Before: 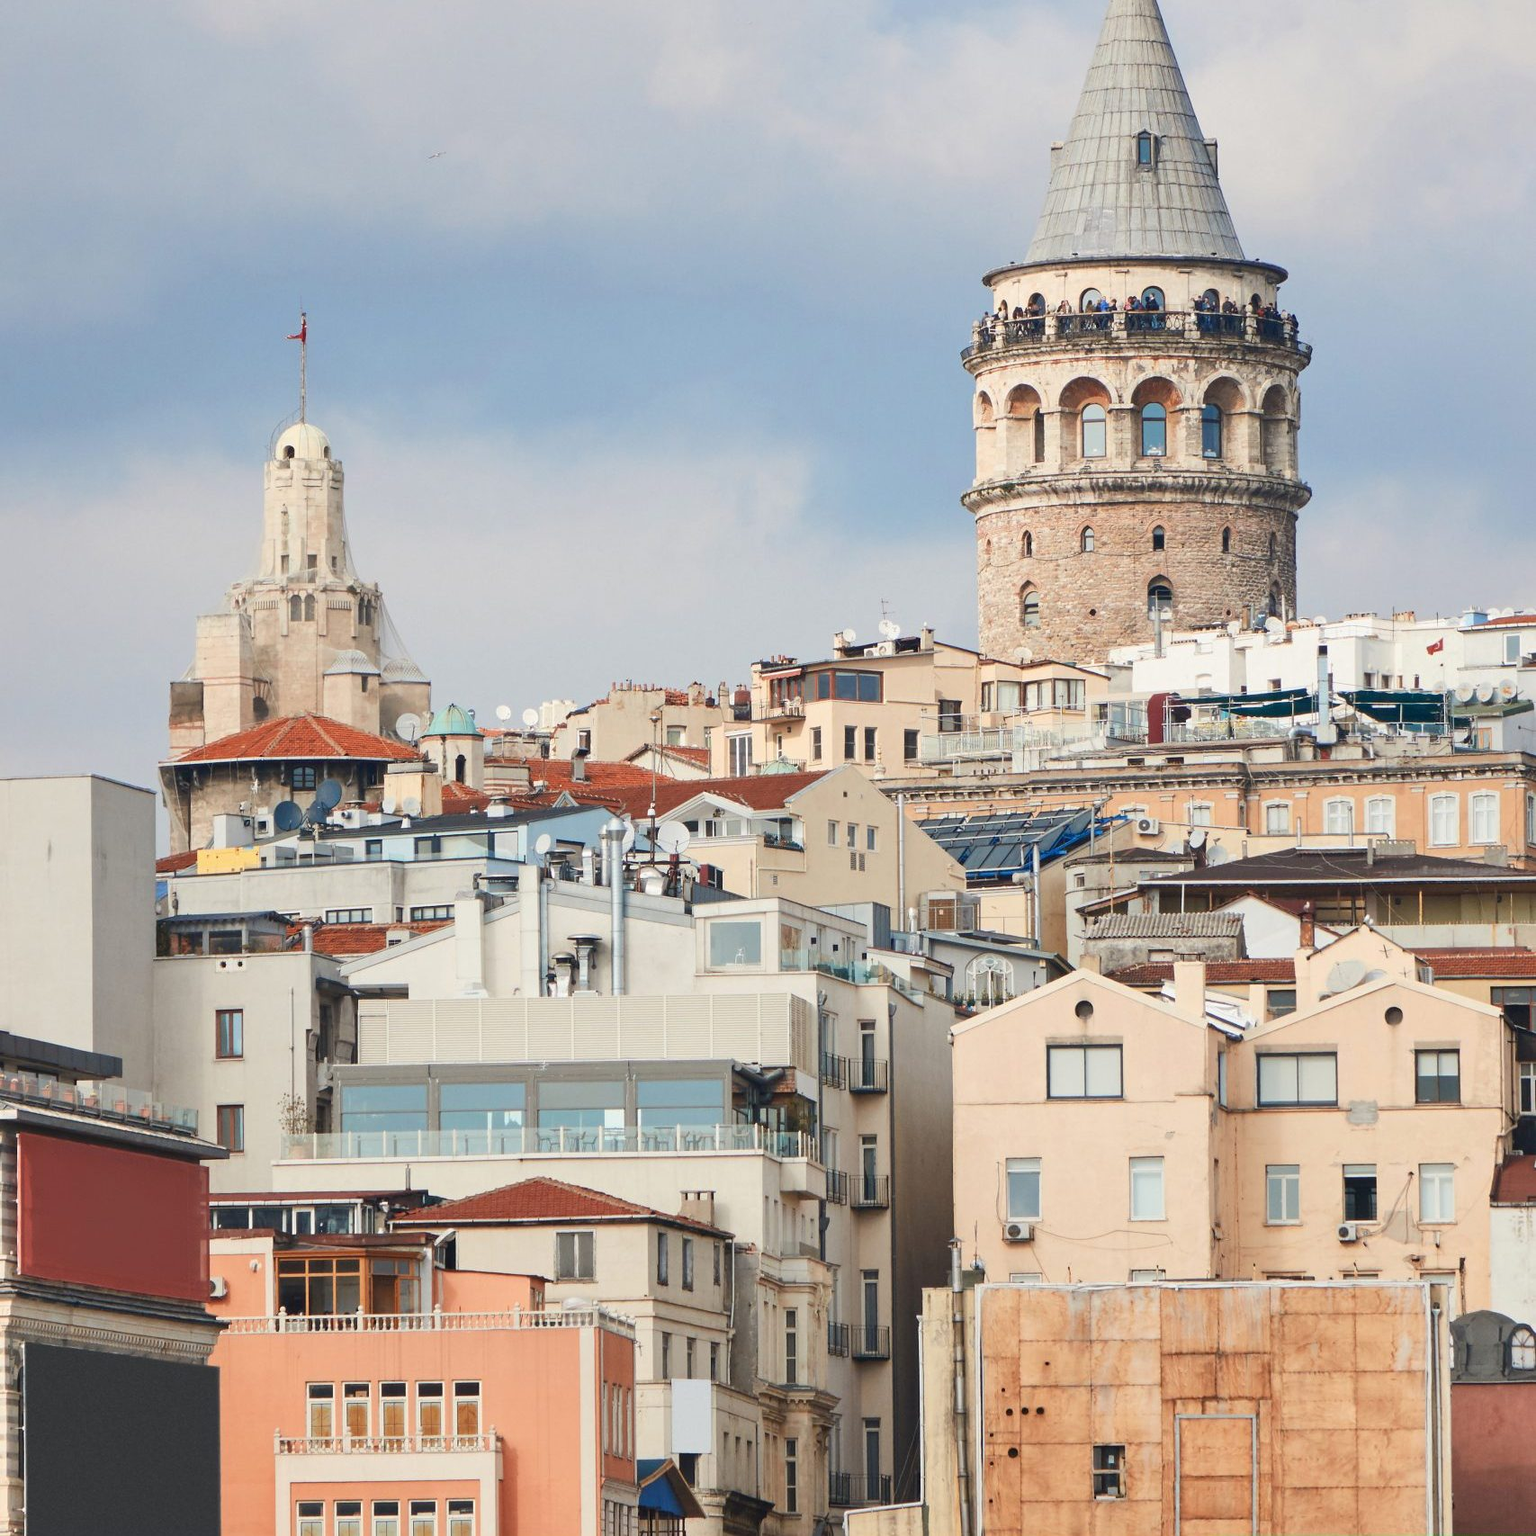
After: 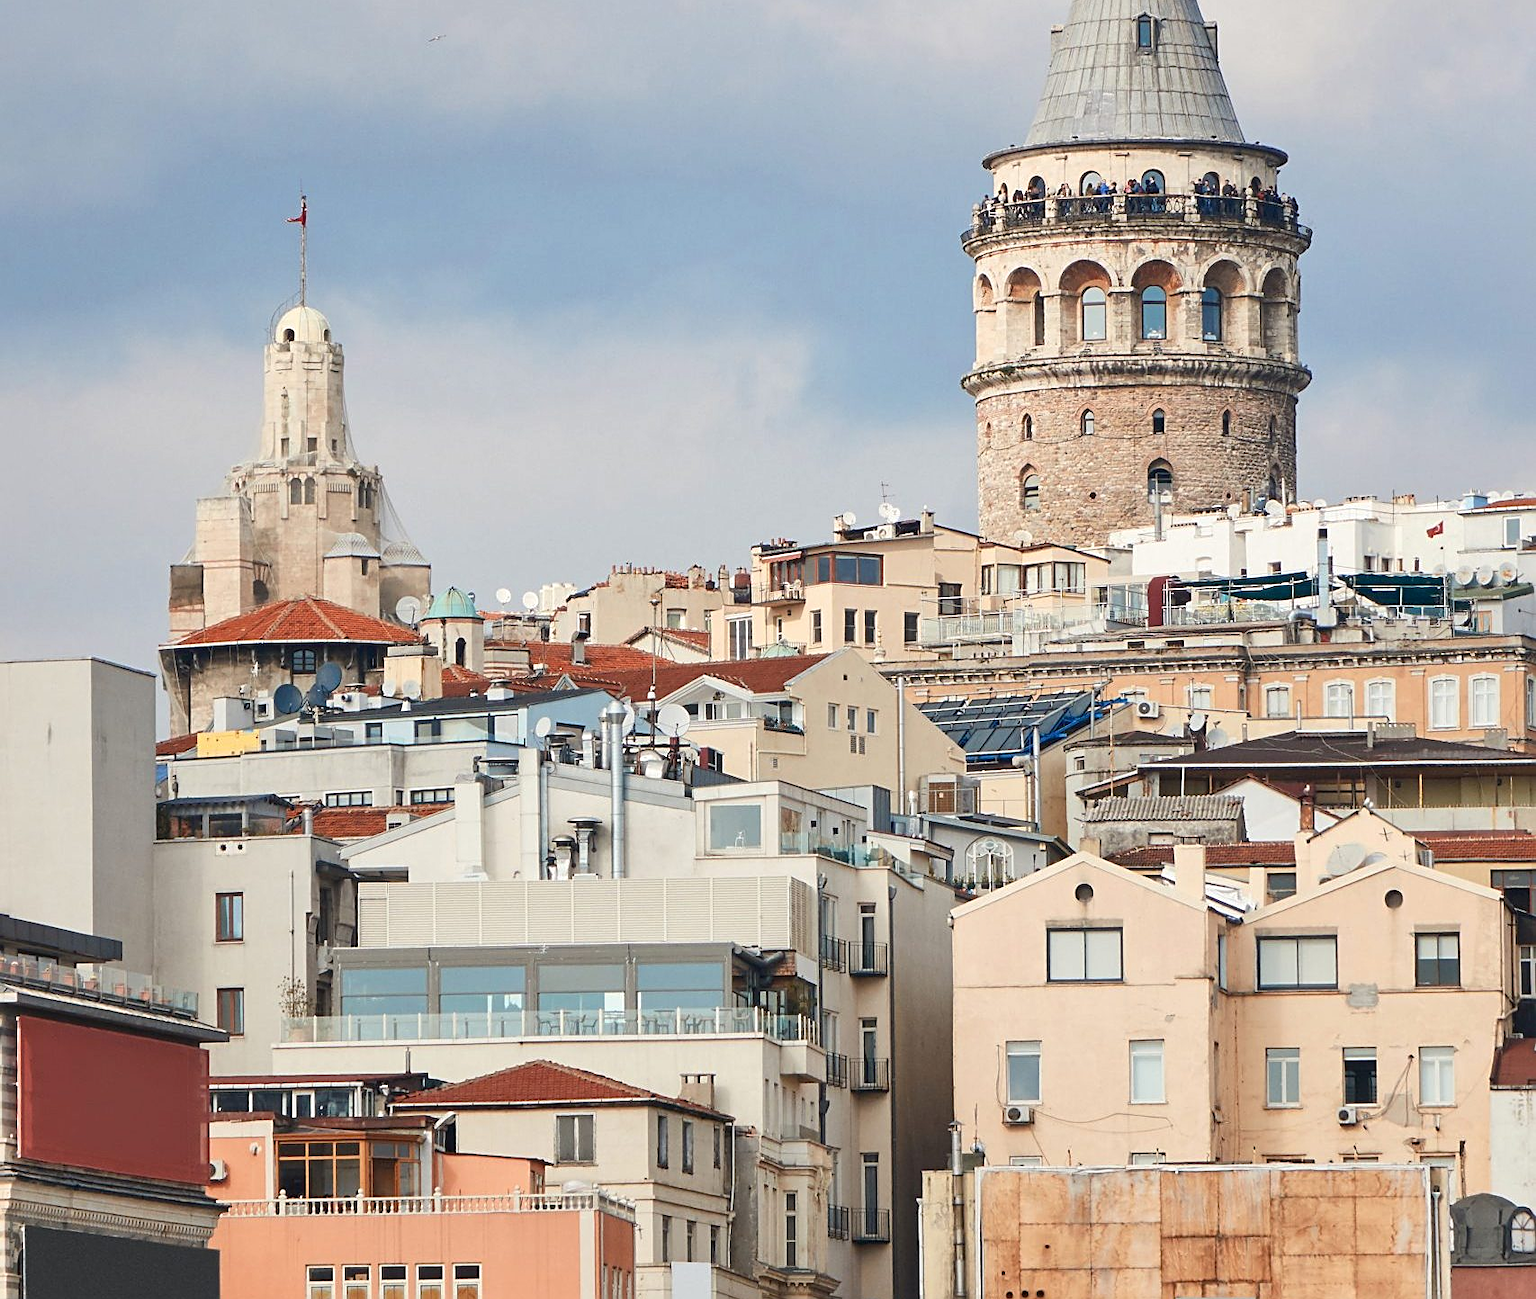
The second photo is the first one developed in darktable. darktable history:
sharpen: on, module defaults
crop: top 7.618%, bottom 7.744%
local contrast: mode bilateral grid, contrast 20, coarseness 51, detail 119%, midtone range 0.2
exposure: black level correction 0.001, compensate highlight preservation false
